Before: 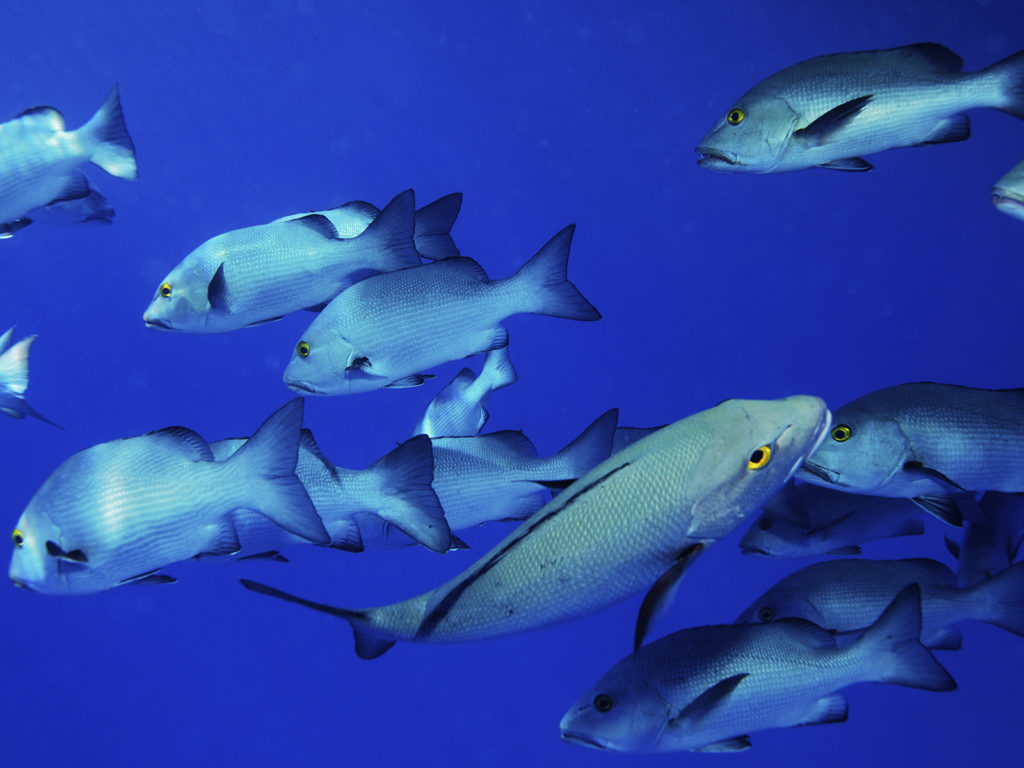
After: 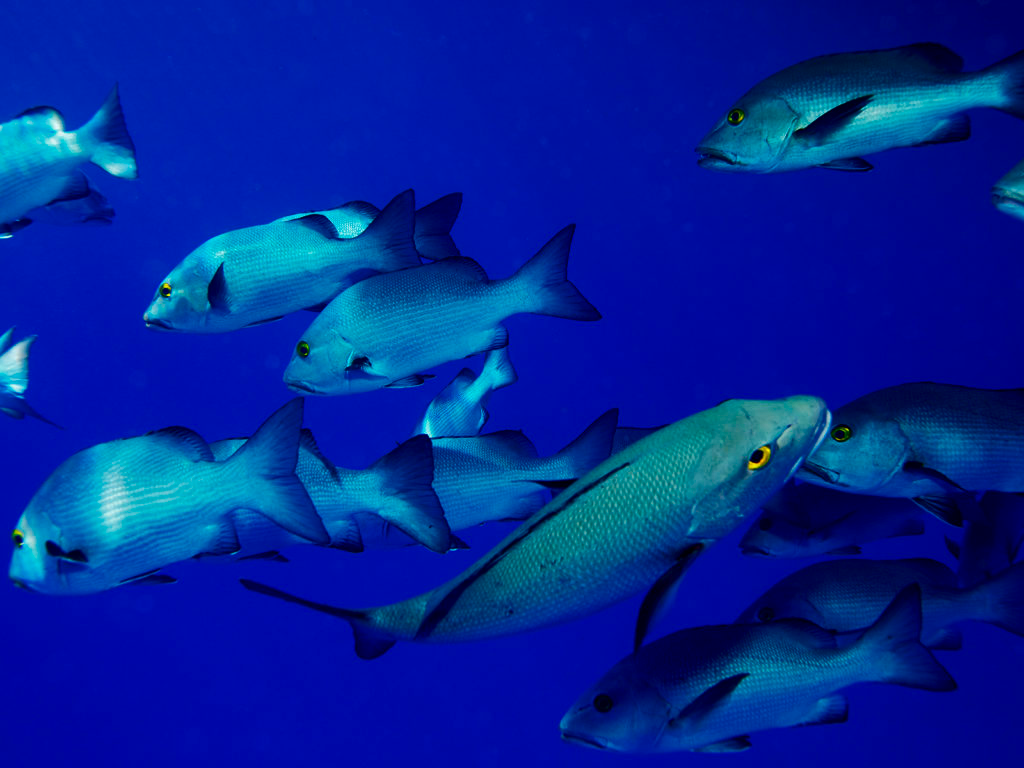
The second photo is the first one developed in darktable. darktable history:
contrast brightness saturation: contrast 0.1, brightness -0.26, saturation 0.14
